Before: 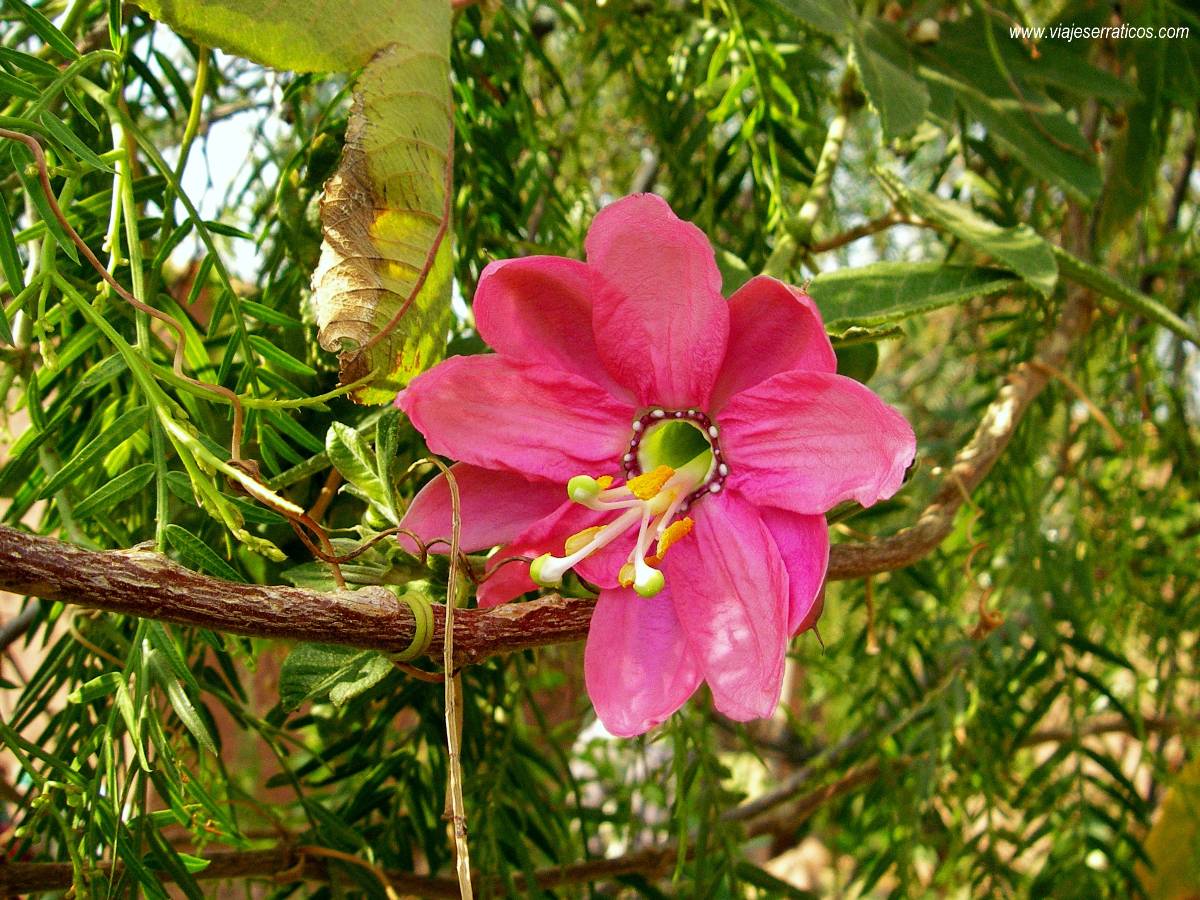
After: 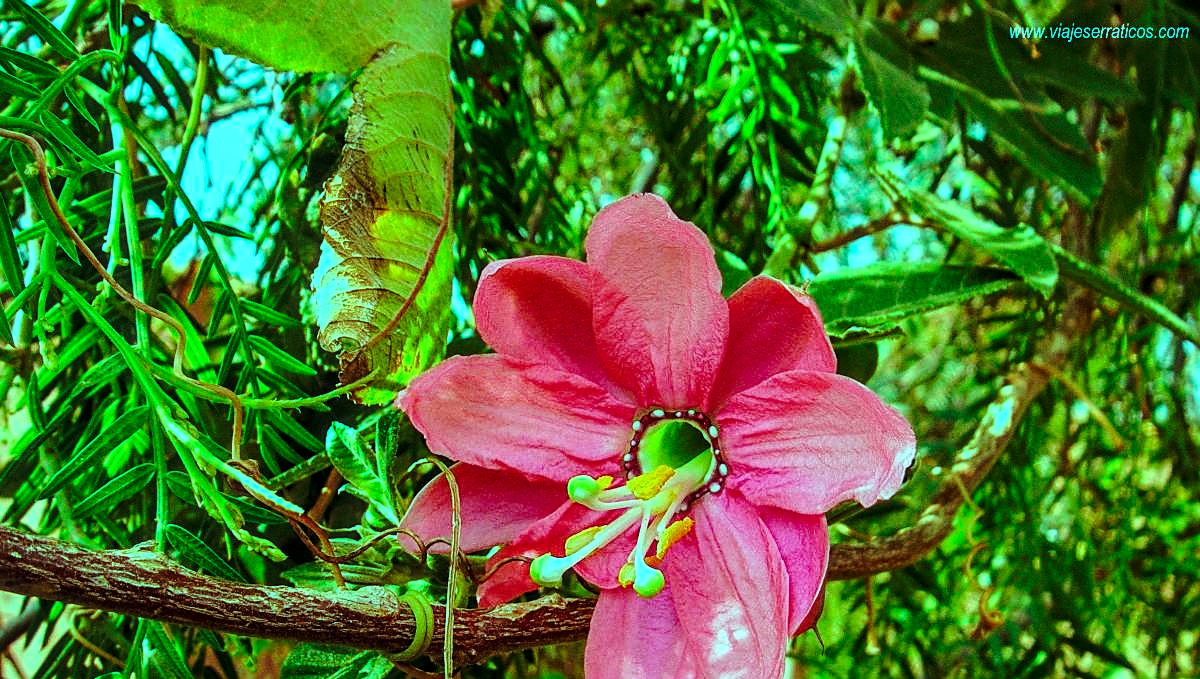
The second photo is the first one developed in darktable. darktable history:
color balance rgb: highlights gain › luminance 20.194%, highlights gain › chroma 13.156%, highlights gain › hue 172.2°, perceptual saturation grading › global saturation 0.092%
local contrast: on, module defaults
base curve: curves: ch0 [(0, 0) (0.073, 0.04) (0.157, 0.139) (0.492, 0.492) (0.758, 0.758) (1, 1)], preserve colors none
sharpen: on, module defaults
crop: bottom 24.497%
